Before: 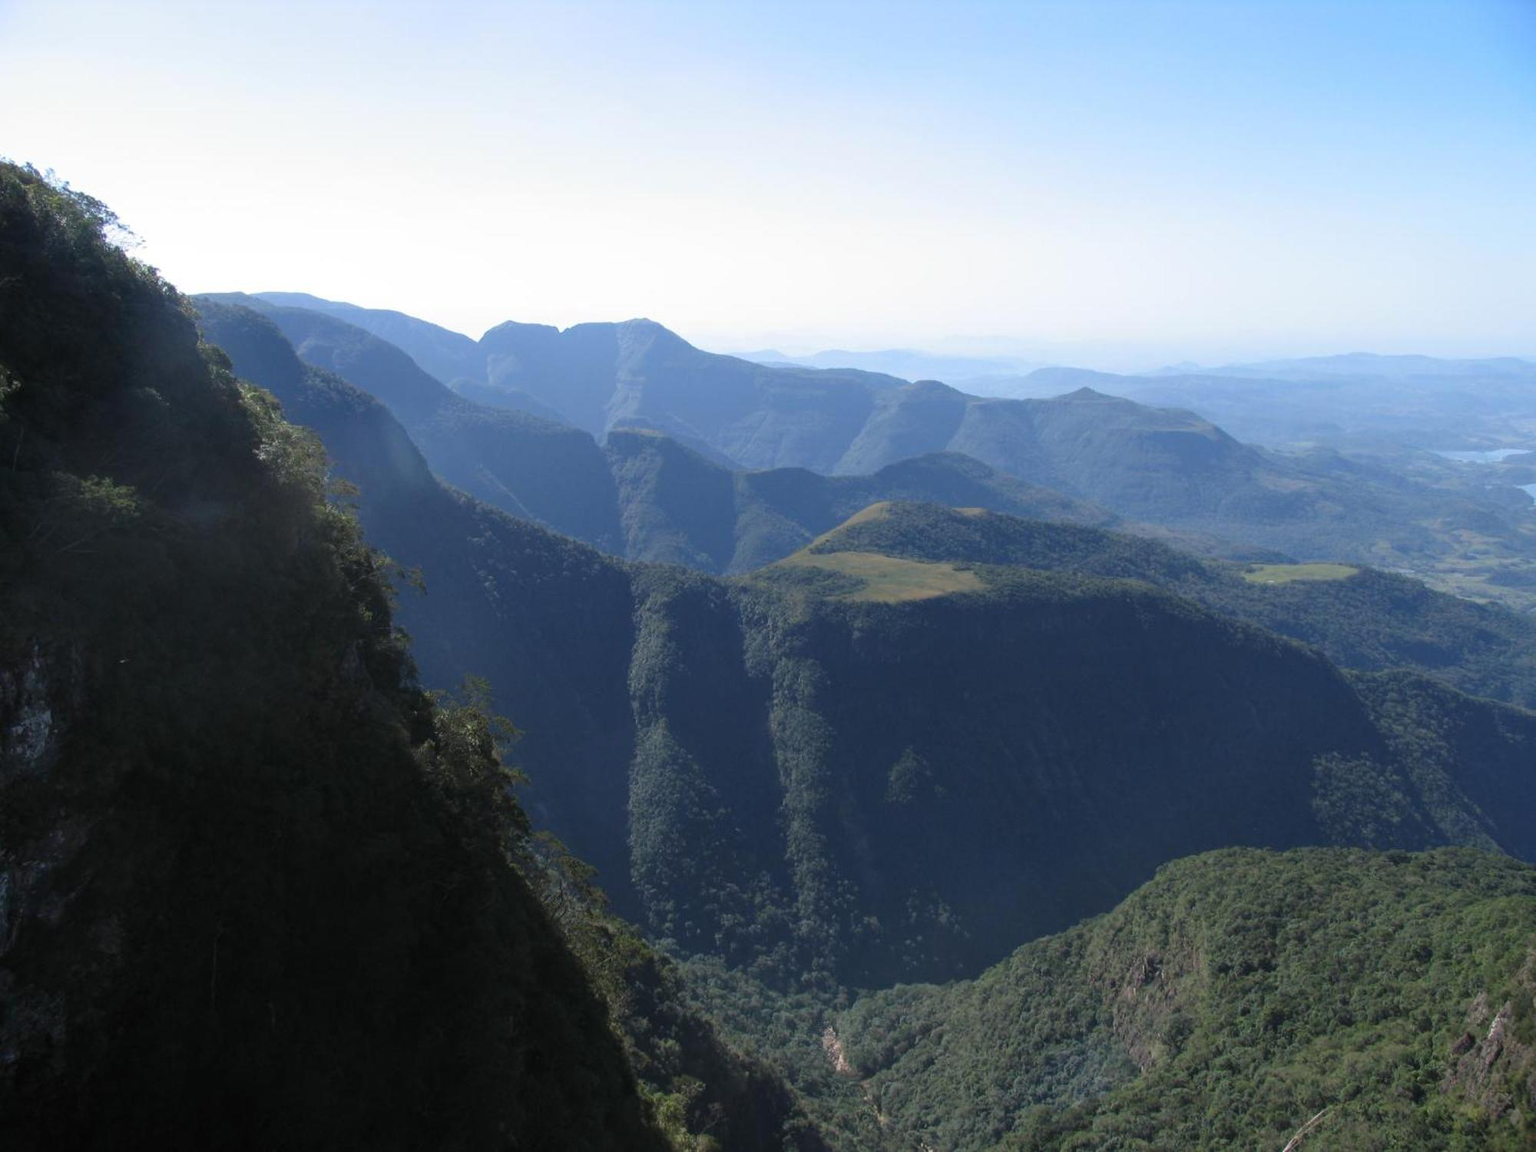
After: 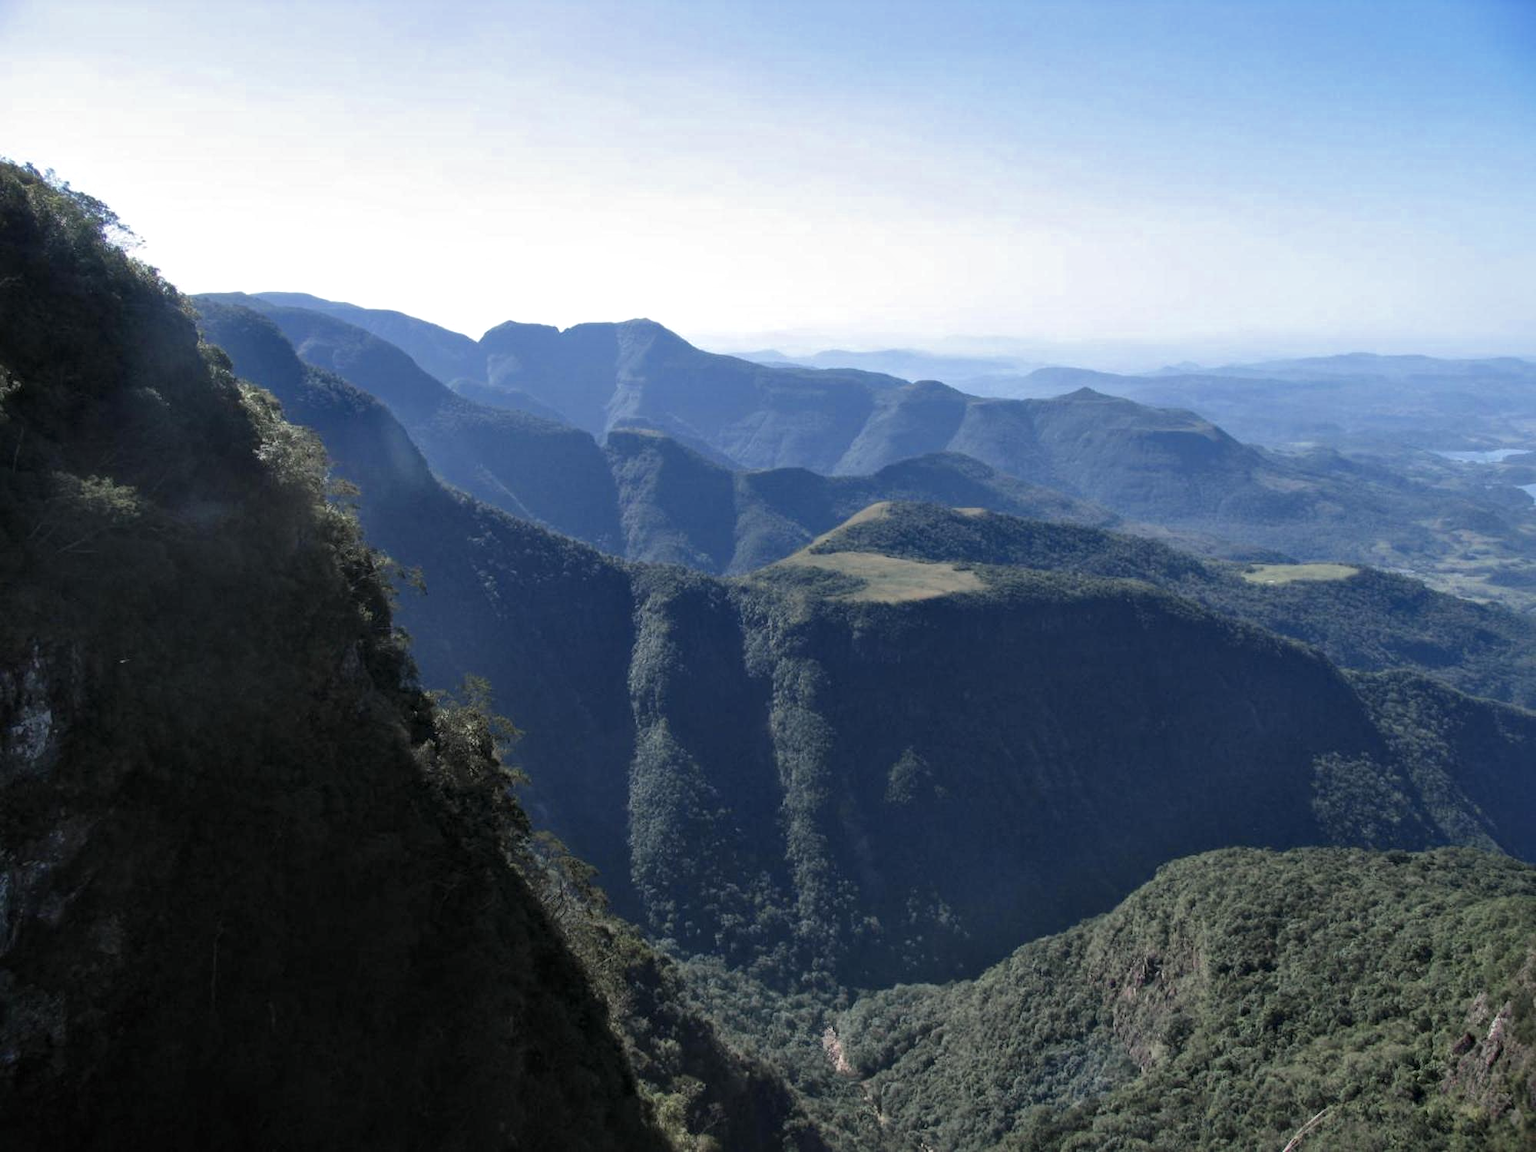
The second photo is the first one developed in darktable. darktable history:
color zones: curves: ch0 [(0, 0.473) (0.001, 0.473) (0.226, 0.548) (0.4, 0.589) (0.525, 0.54) (0.728, 0.403) (0.999, 0.473) (1, 0.473)]; ch1 [(0, 0.619) (0.001, 0.619) (0.234, 0.388) (0.4, 0.372) (0.528, 0.422) (0.732, 0.53) (0.999, 0.619) (1, 0.619)]; ch2 [(0, 0.547) (0.001, 0.547) (0.226, 0.45) (0.4, 0.525) (0.525, 0.585) (0.8, 0.511) (0.999, 0.547) (1, 0.547)]
local contrast: mode bilateral grid, contrast 50, coarseness 50, detail 150%, midtone range 0.2
